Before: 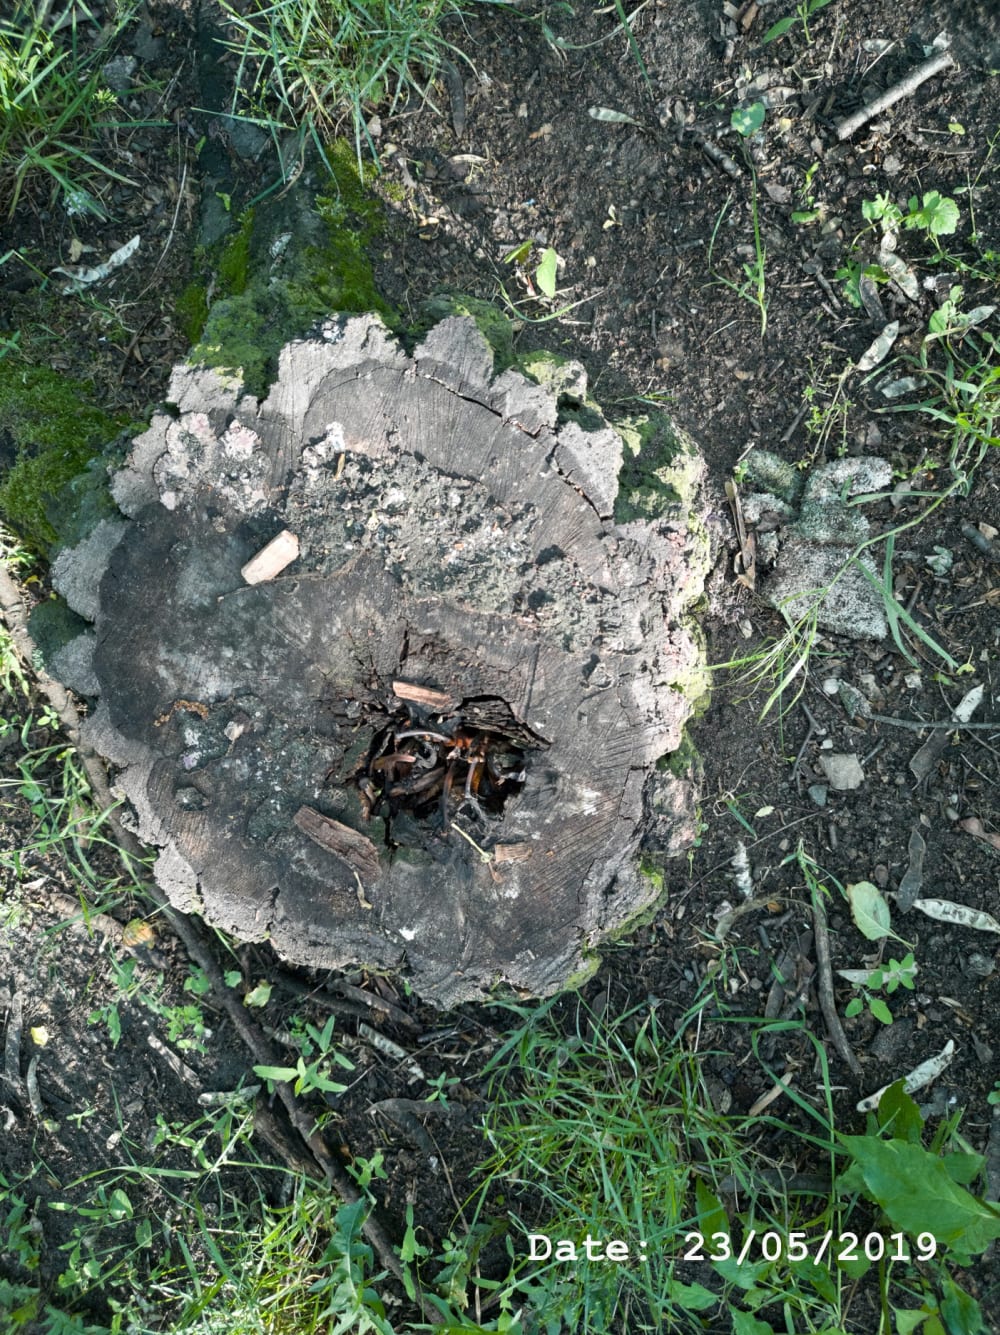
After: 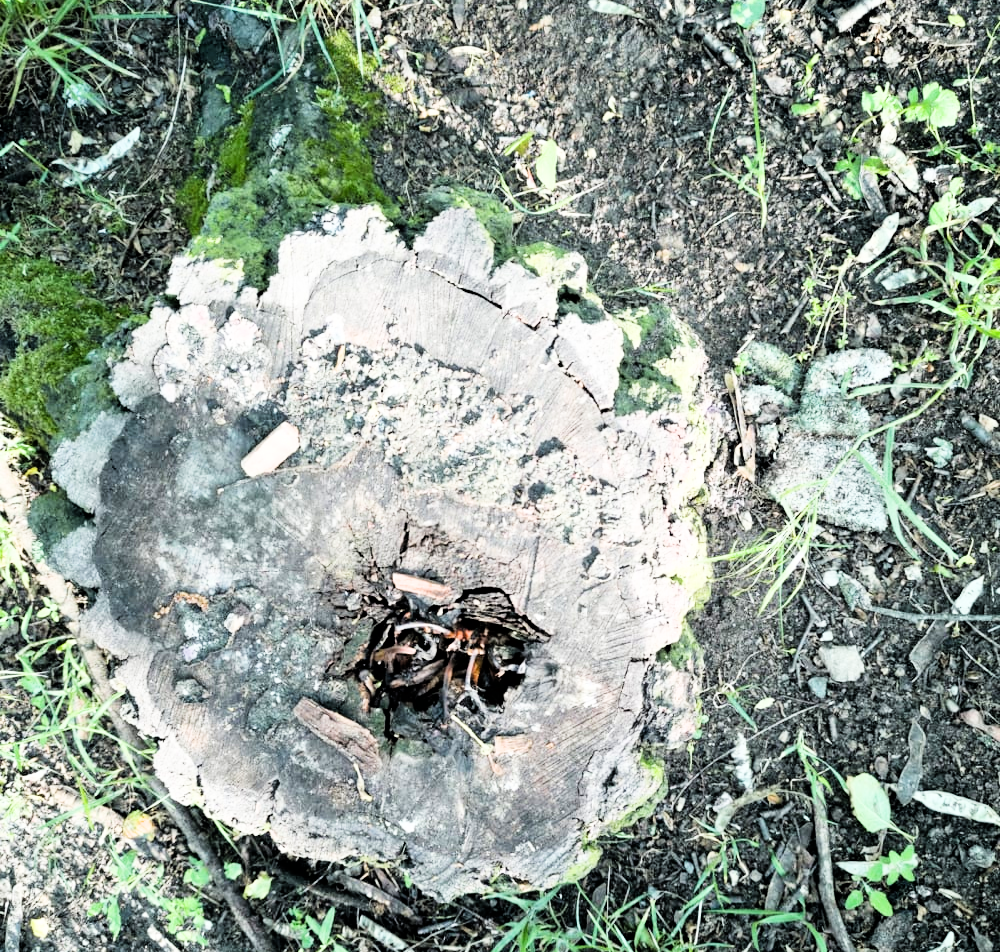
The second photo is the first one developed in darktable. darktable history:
crop and rotate: top 8.129%, bottom 20.555%
exposure: black level correction 0, exposure 1.453 EV, compensate highlight preservation false
filmic rgb: black relative exposure -5.09 EV, white relative exposure 4 EV, hardness 2.88, contrast 1.516
